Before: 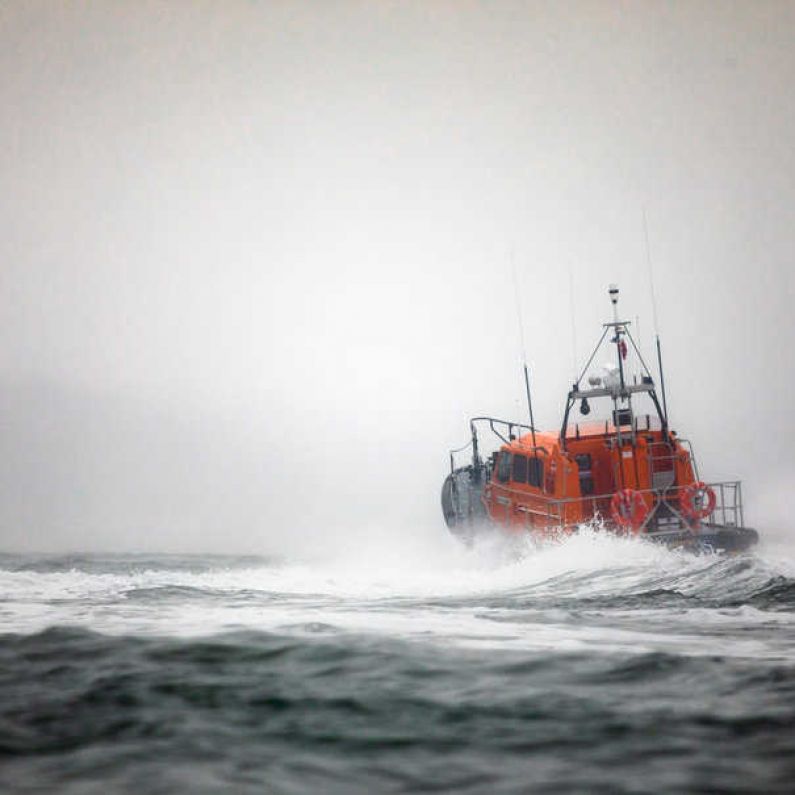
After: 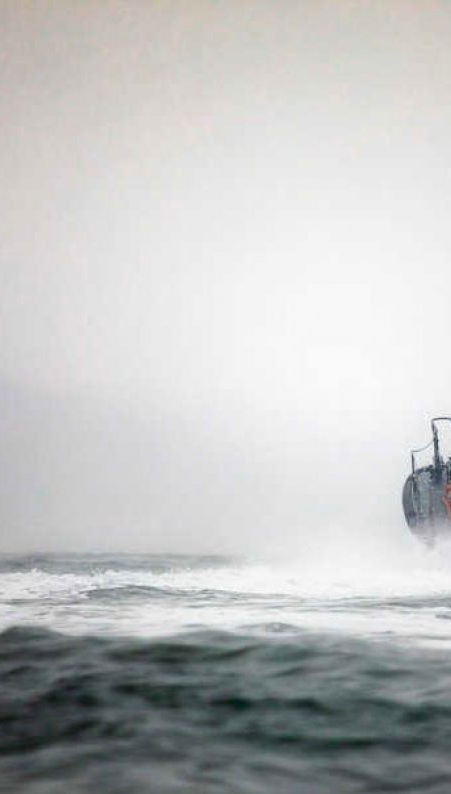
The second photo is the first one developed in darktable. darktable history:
crop: left 4.924%, right 38.326%
velvia: strength 14.84%
